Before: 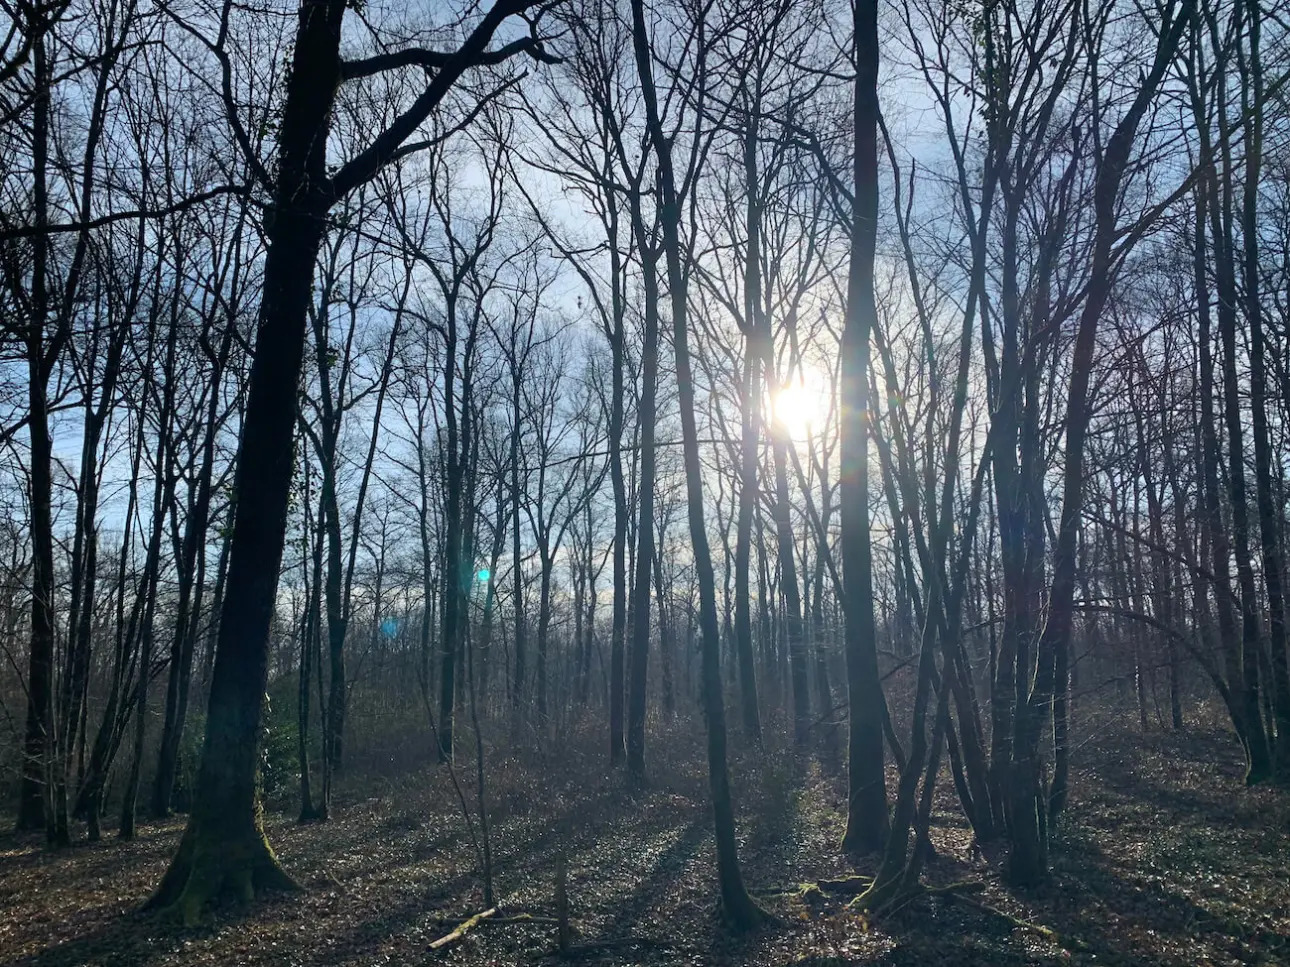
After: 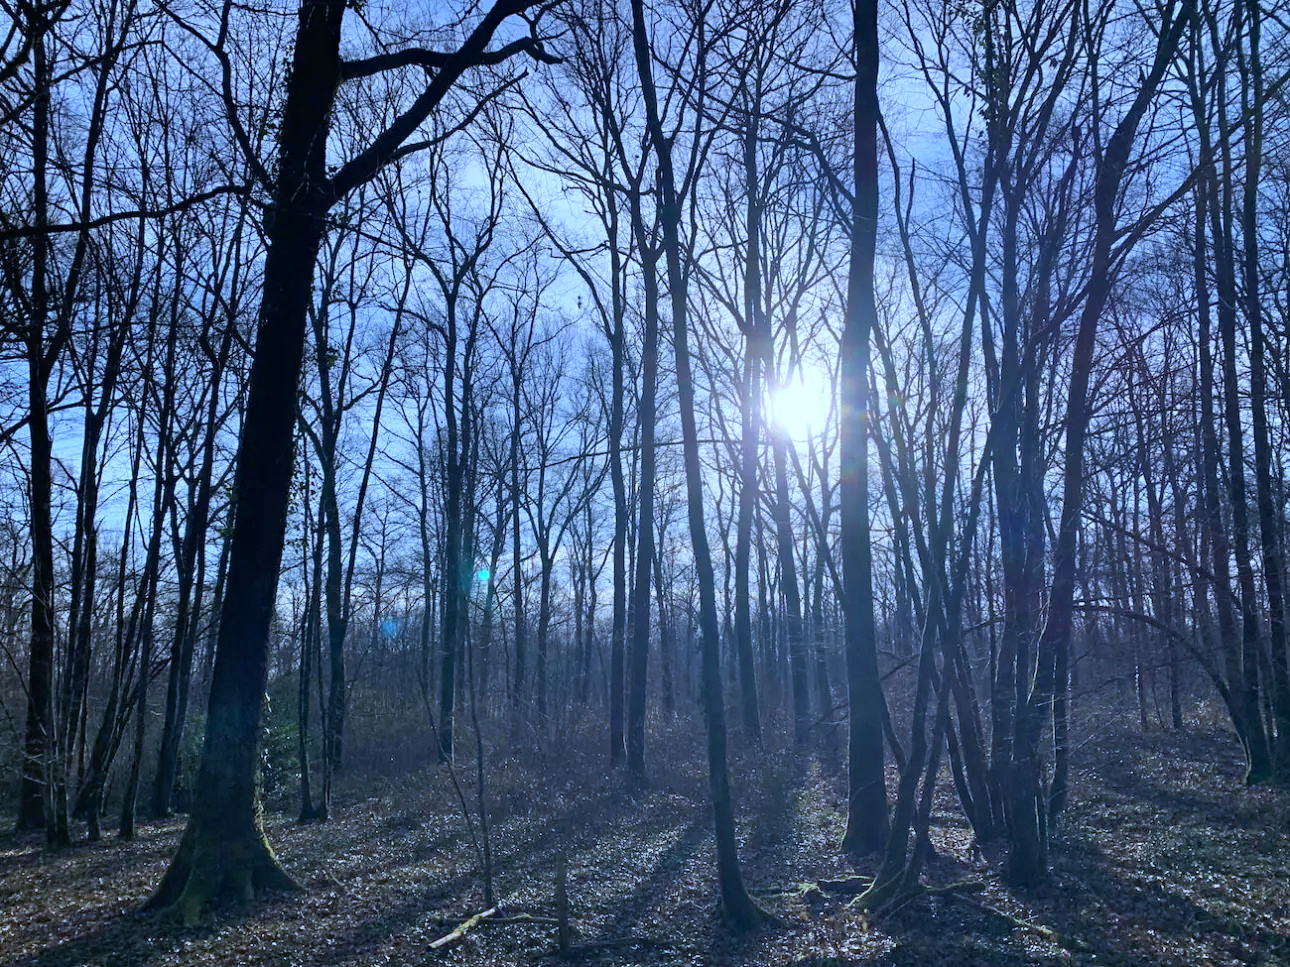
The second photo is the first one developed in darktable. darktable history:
shadows and highlights: shadows 37.27, highlights -28.18, soften with gaussian
white balance: red 0.871, blue 1.249
haze removal: compatibility mode true, adaptive false
